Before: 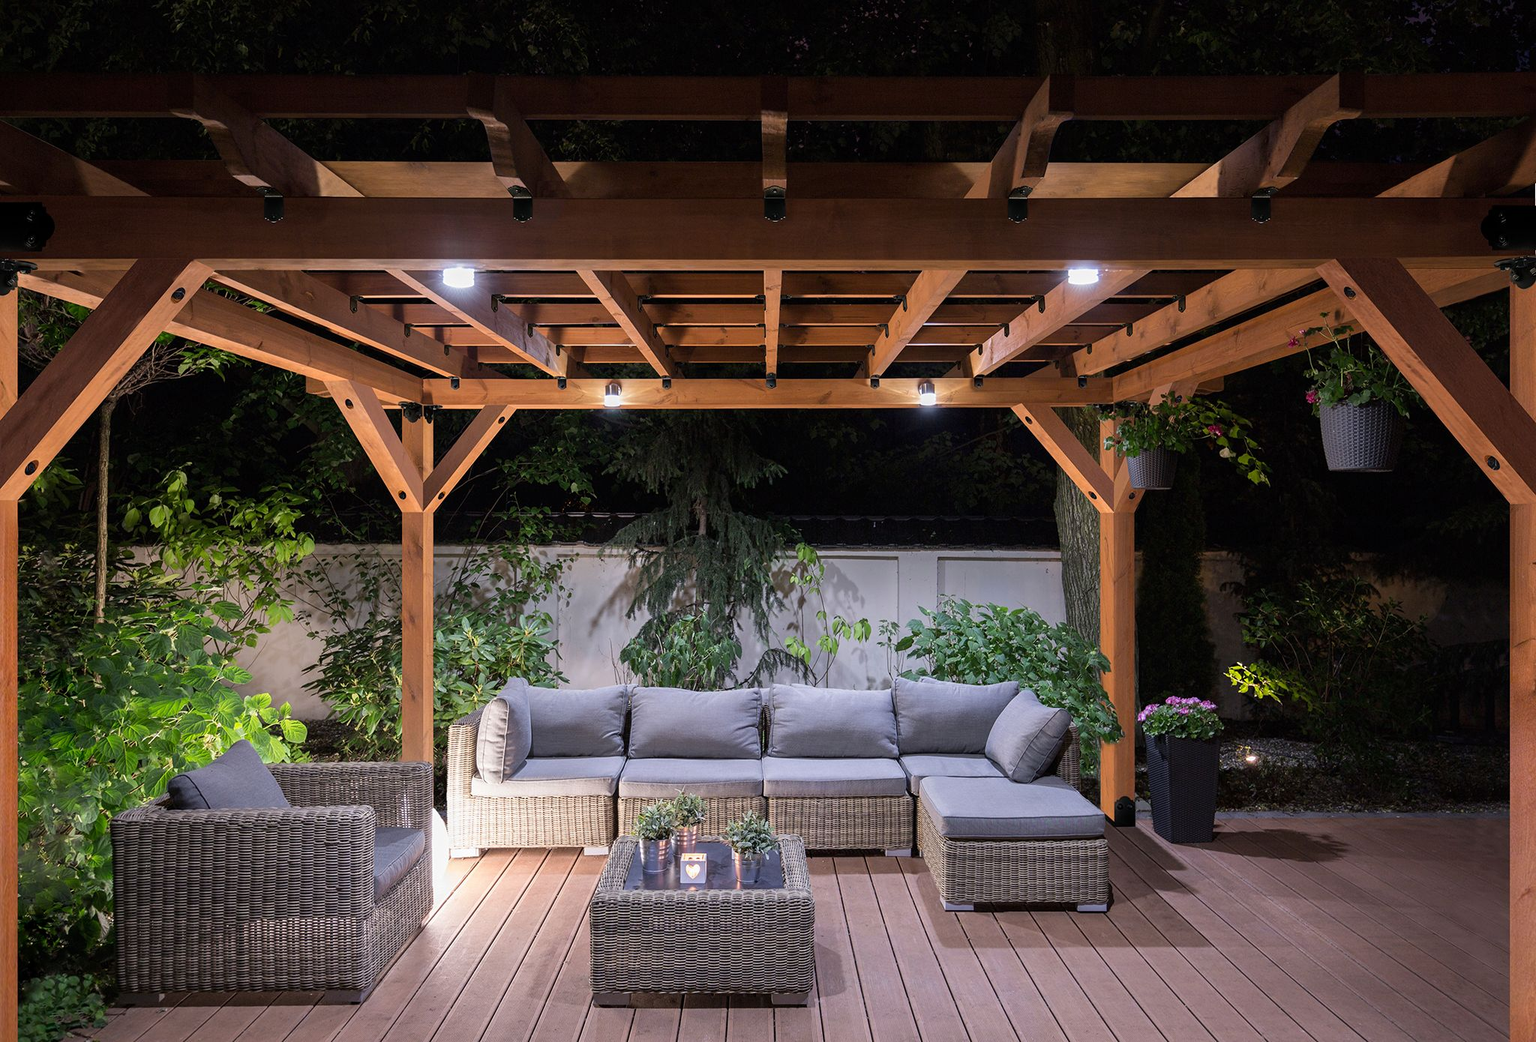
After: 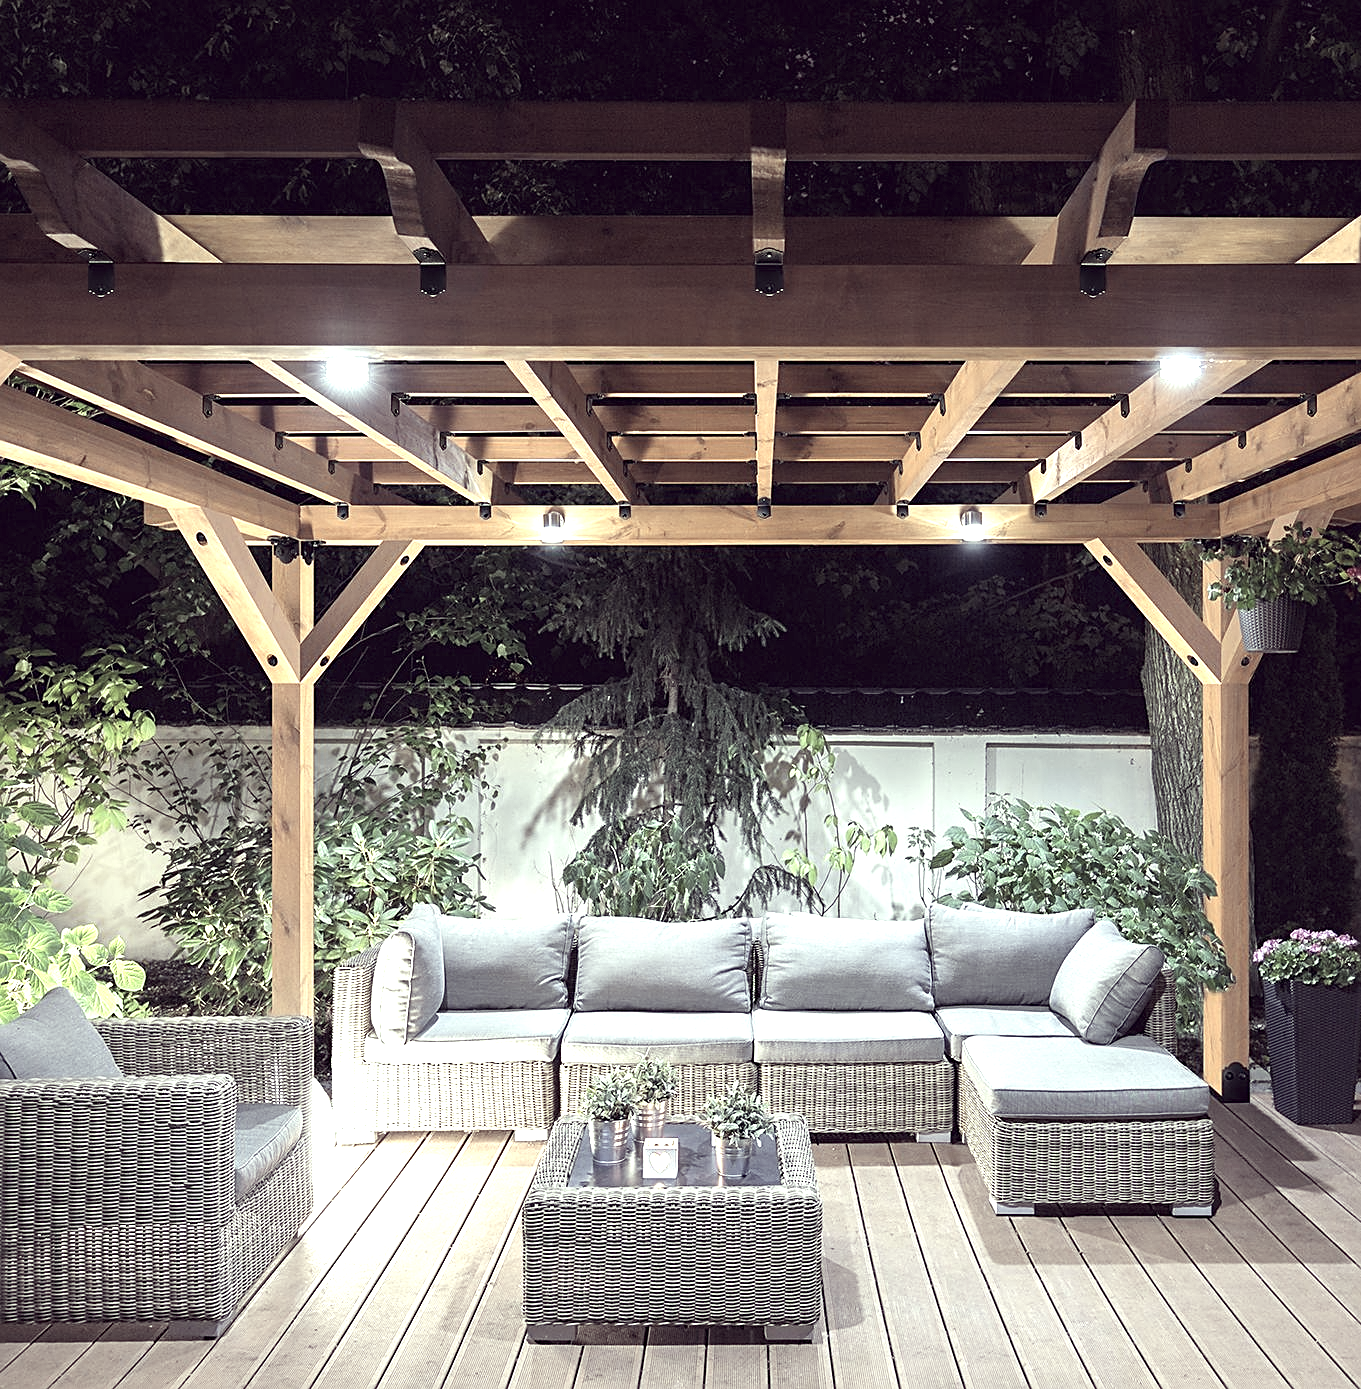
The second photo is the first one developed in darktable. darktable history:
color correction: highlights a* -20.24, highlights b* 20.25, shadows a* 19.71, shadows b* -20.69, saturation 0.414
crop and rotate: left 12.903%, right 20.619%
exposure: black level correction 0, exposure 1.368 EV, compensate highlight preservation false
sharpen: on, module defaults
